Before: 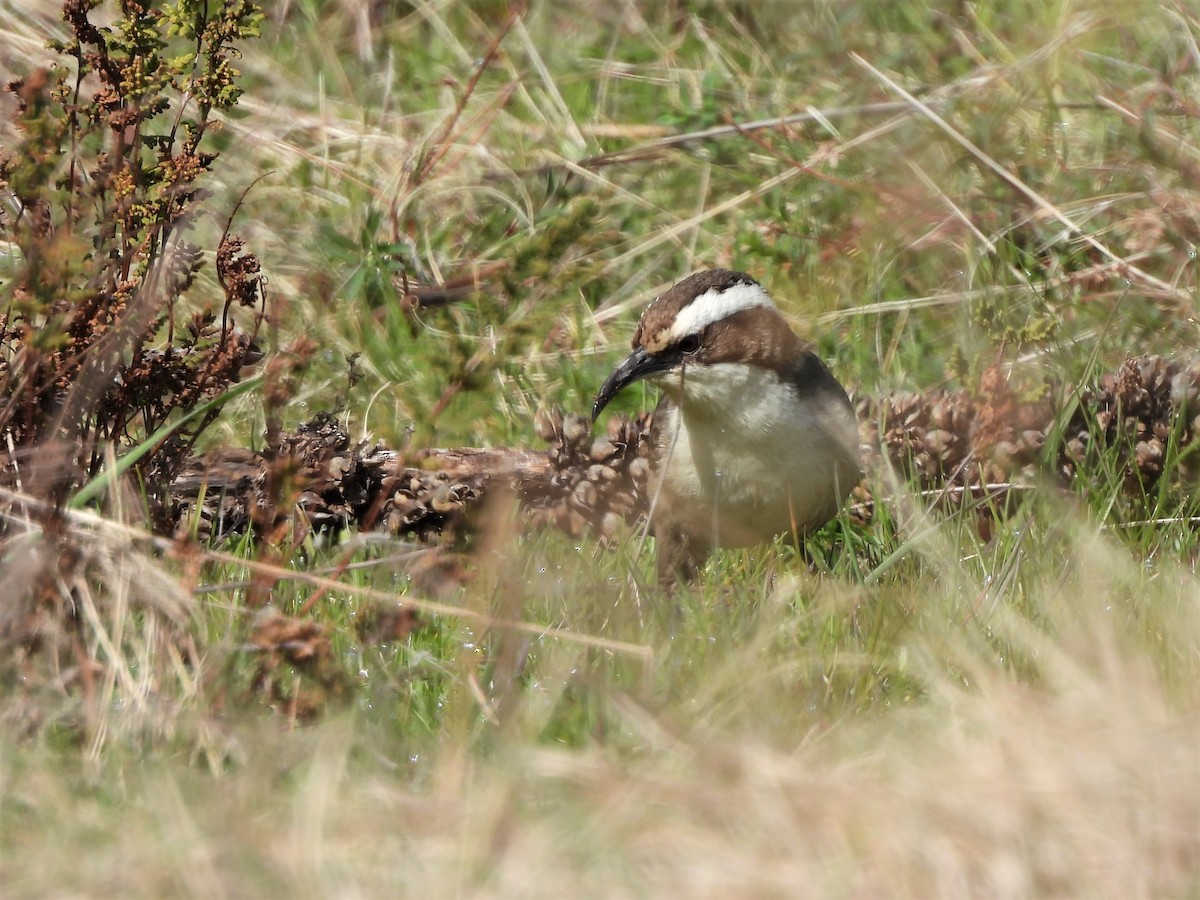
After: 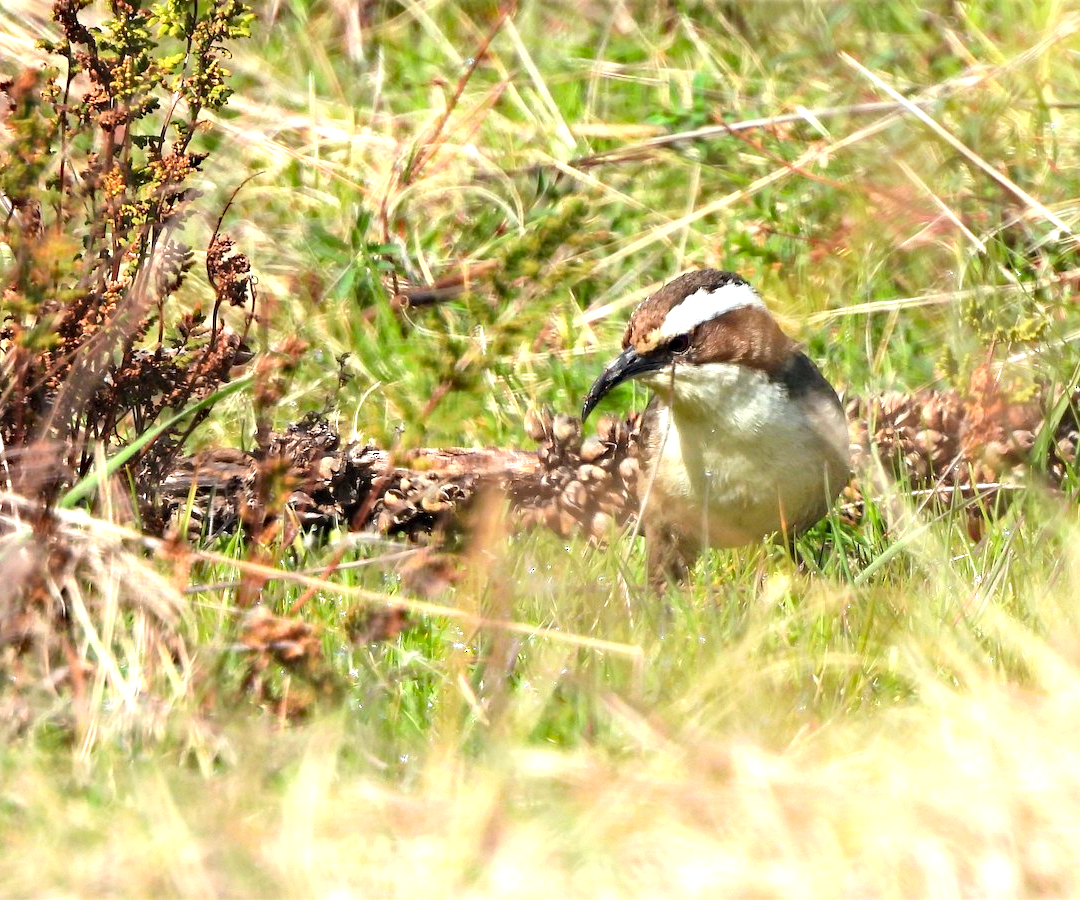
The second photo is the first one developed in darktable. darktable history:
haze removal: strength 0.298, distance 0.257, compatibility mode true
exposure: black level correction 0, exposure 1.101 EV, compensate exposure bias true, compensate highlight preservation false
contrast brightness saturation: contrast 0.084, saturation 0.204
crop and rotate: left 0.894%, right 9.086%
